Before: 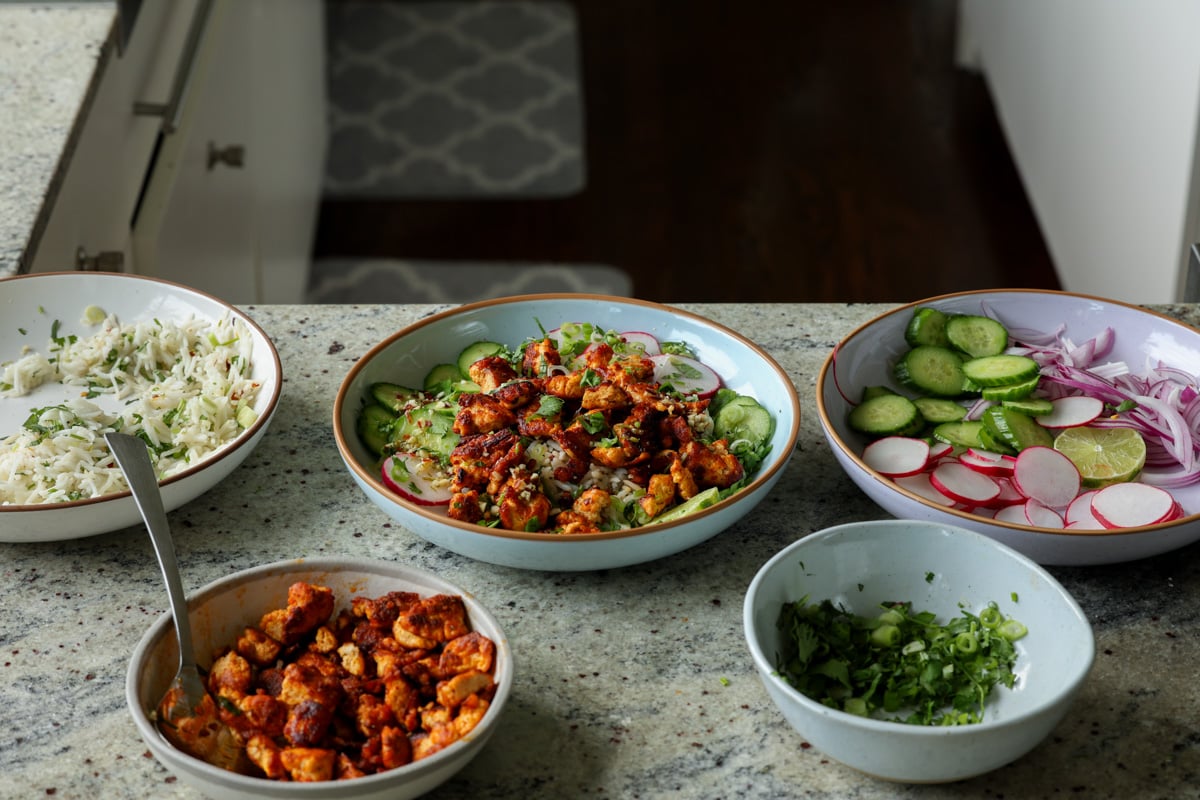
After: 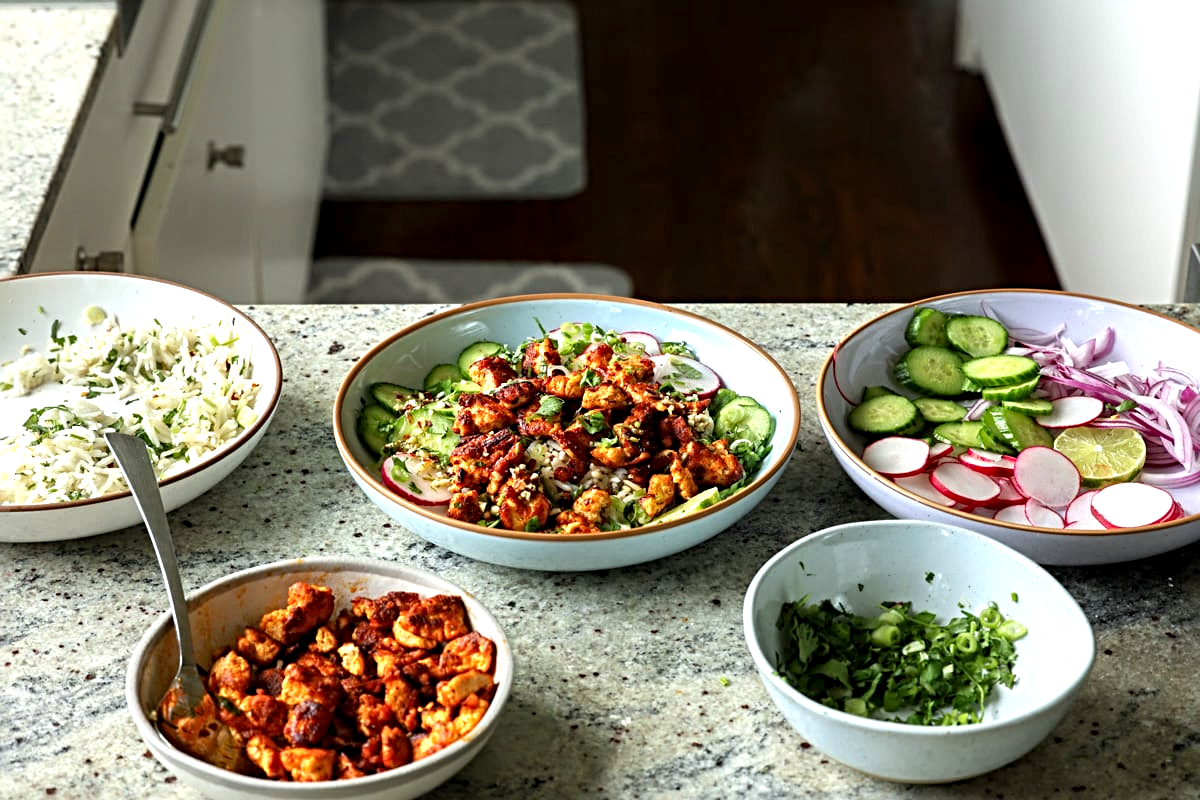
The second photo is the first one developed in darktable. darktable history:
color calibration: illuminant same as pipeline (D50), adaptation none (bypass)
exposure: black level correction 0.001, exposure 0.955 EV, compensate exposure bias true, compensate highlight preservation false
sharpen: radius 4
